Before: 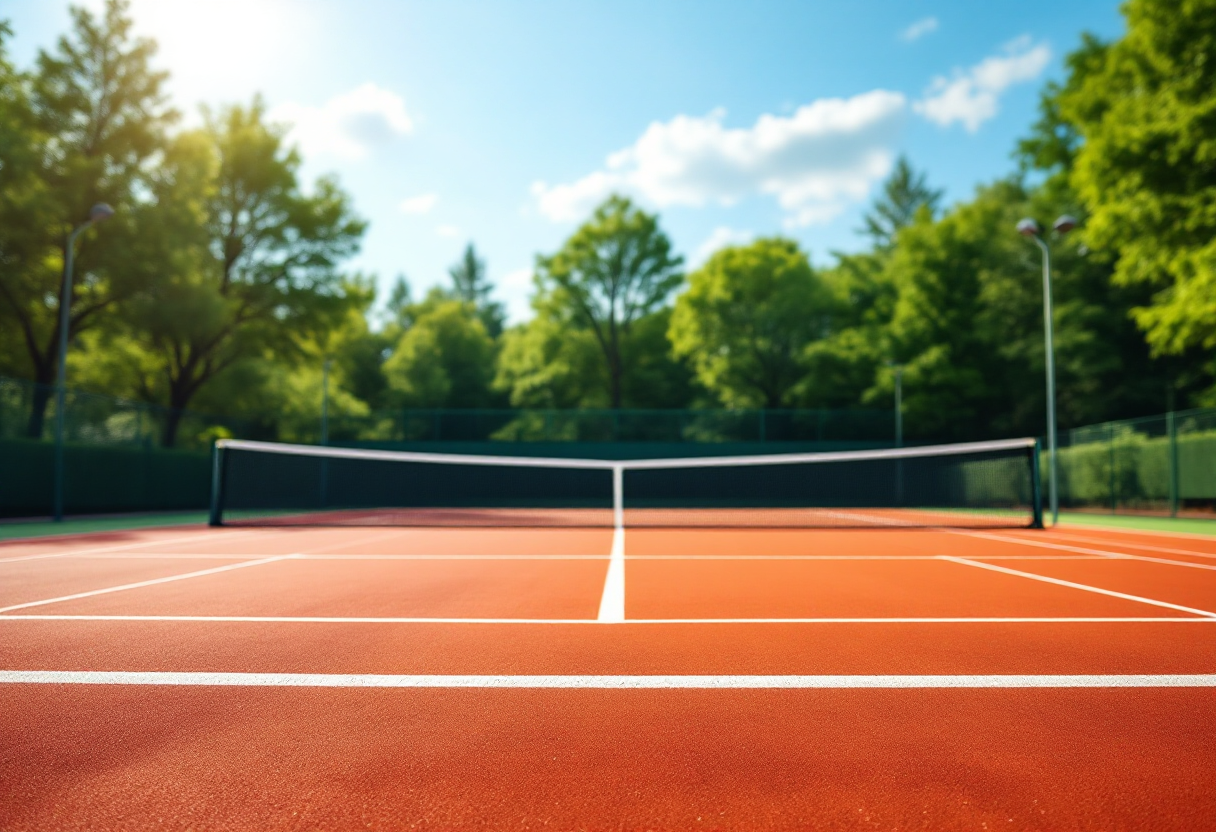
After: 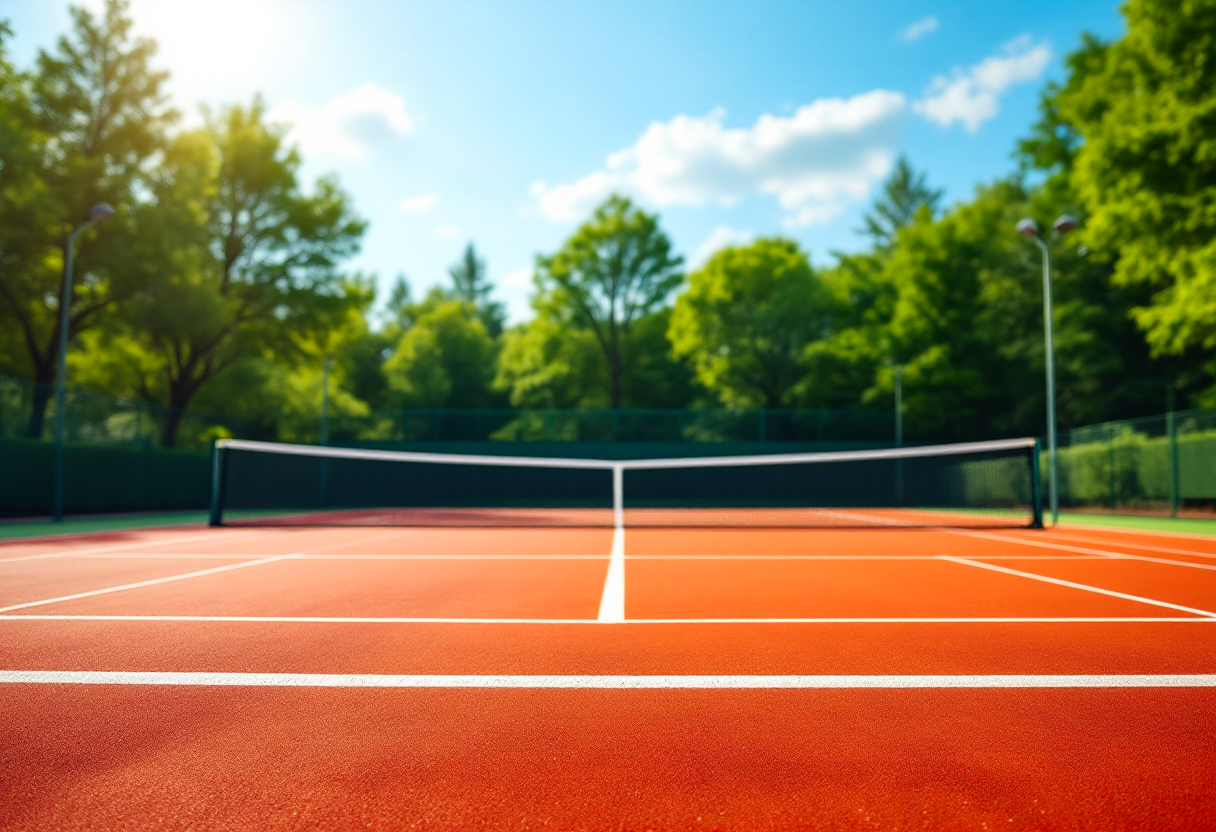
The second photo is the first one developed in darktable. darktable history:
contrast brightness saturation: saturation 0.179
